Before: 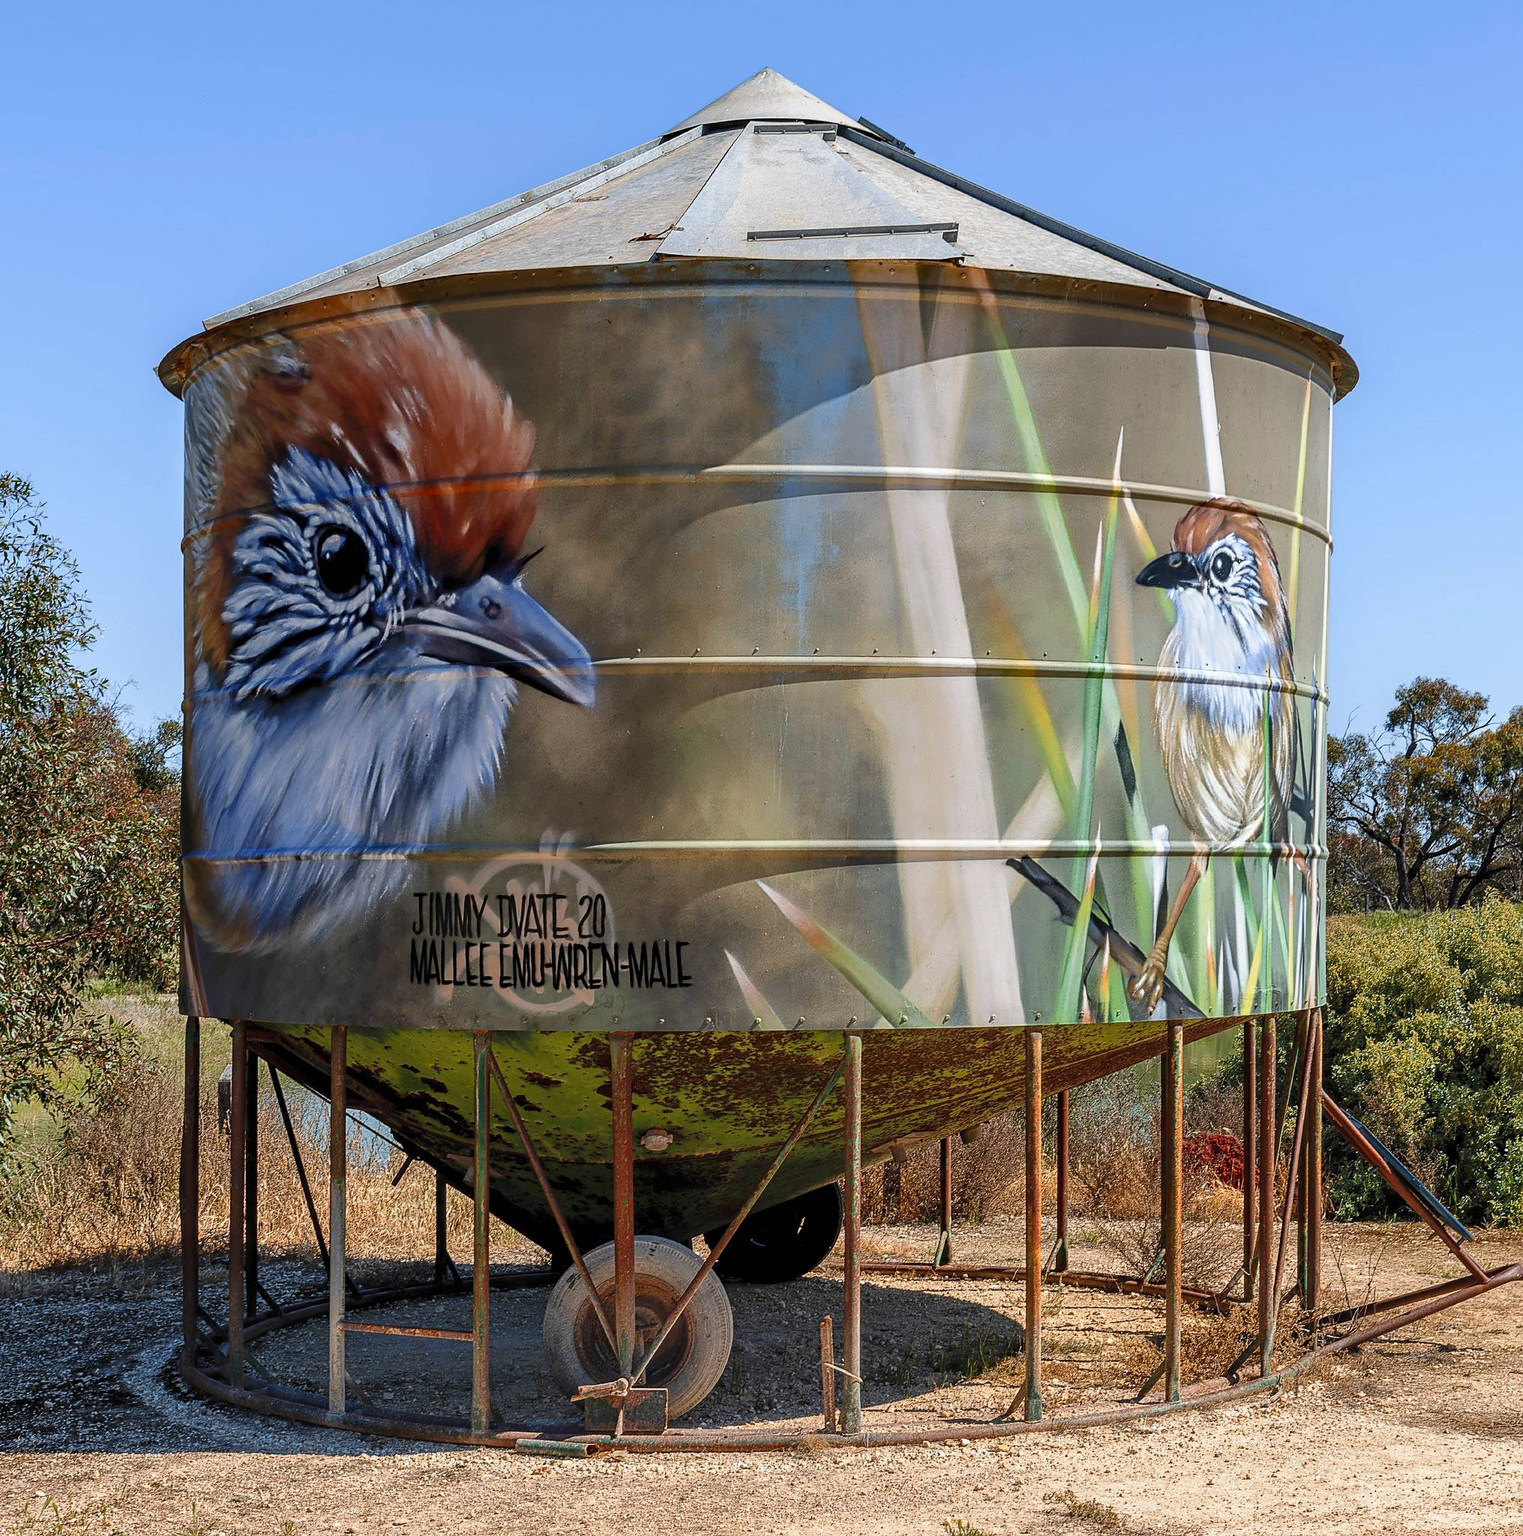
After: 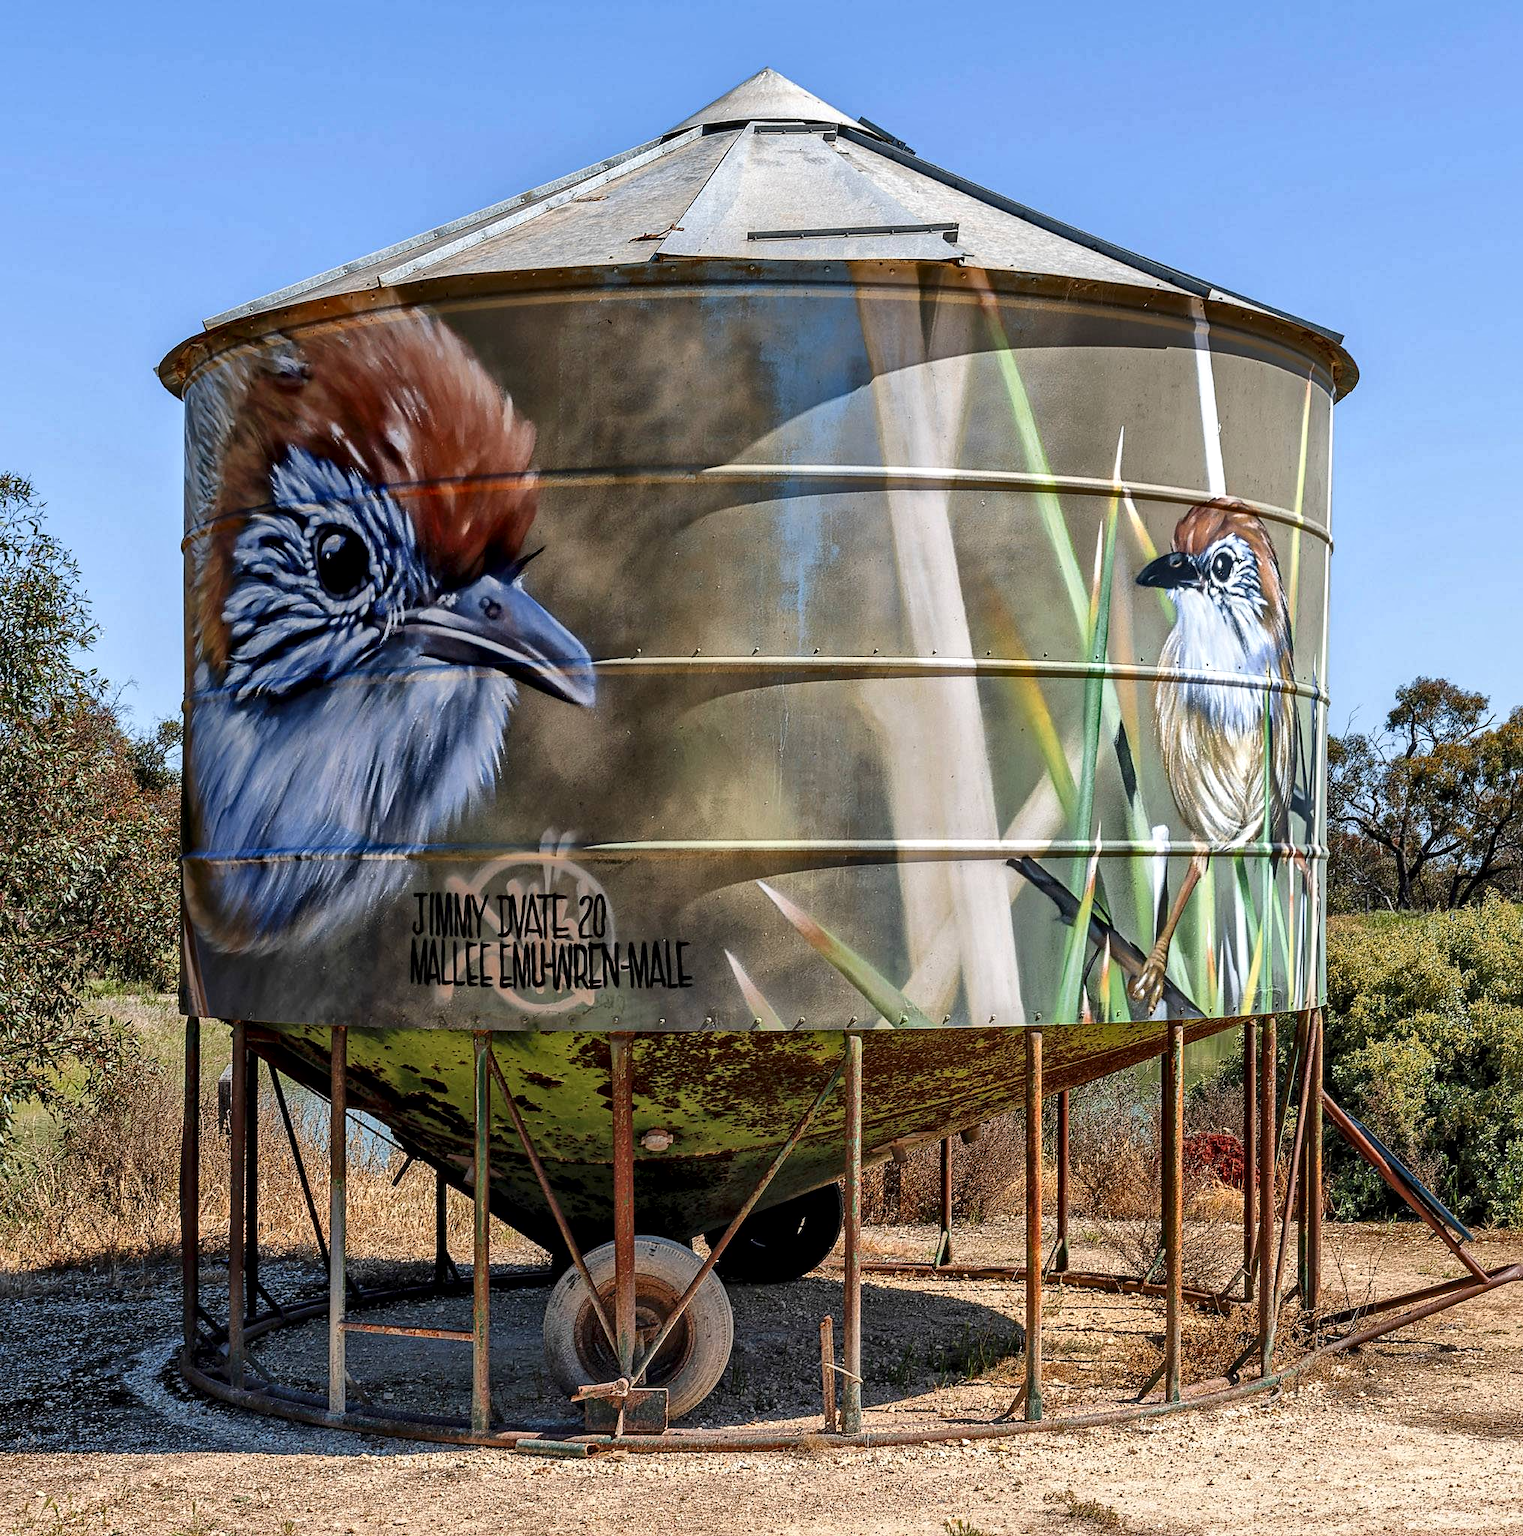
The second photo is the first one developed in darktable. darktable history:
local contrast: mode bilateral grid, contrast 20, coarseness 50, detail 172%, midtone range 0.2
